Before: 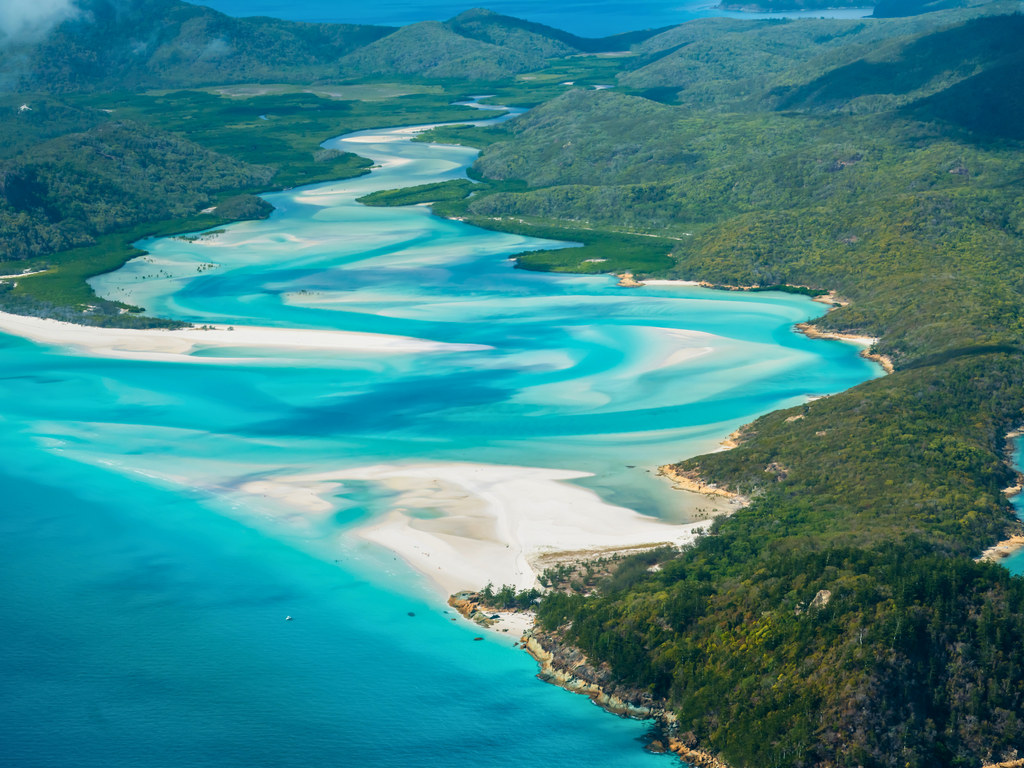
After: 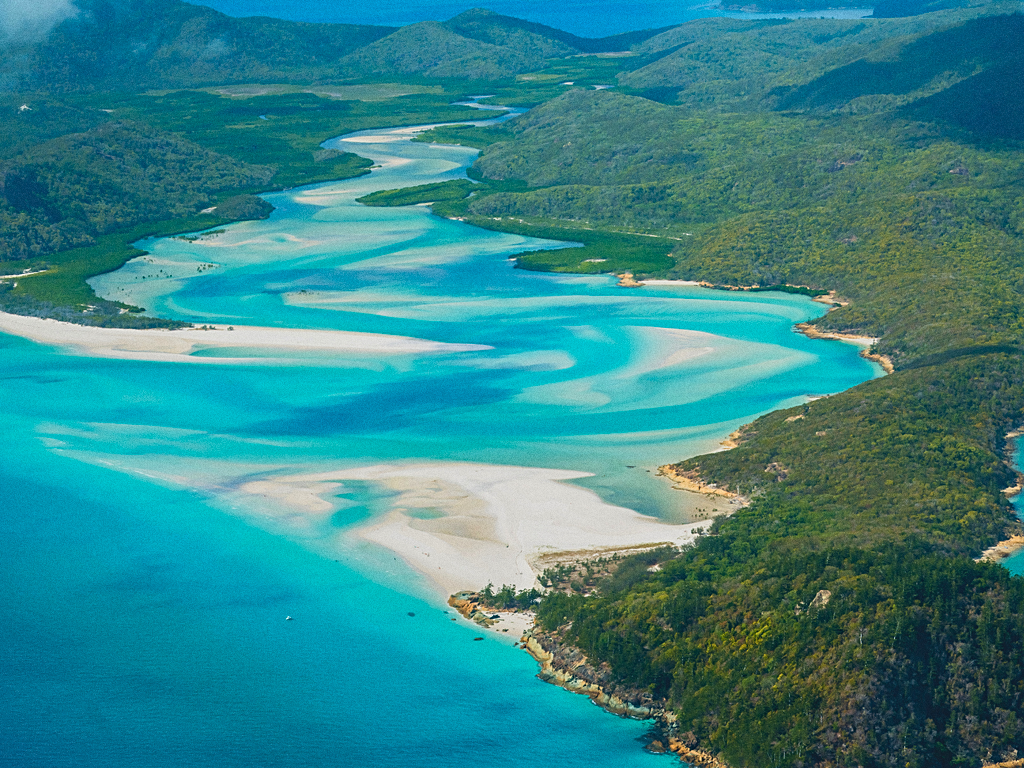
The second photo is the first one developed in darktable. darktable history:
lowpass: radius 0.1, contrast 0.85, saturation 1.1, unbound 0
sharpen: on, module defaults
grain: coarseness 0.47 ISO
